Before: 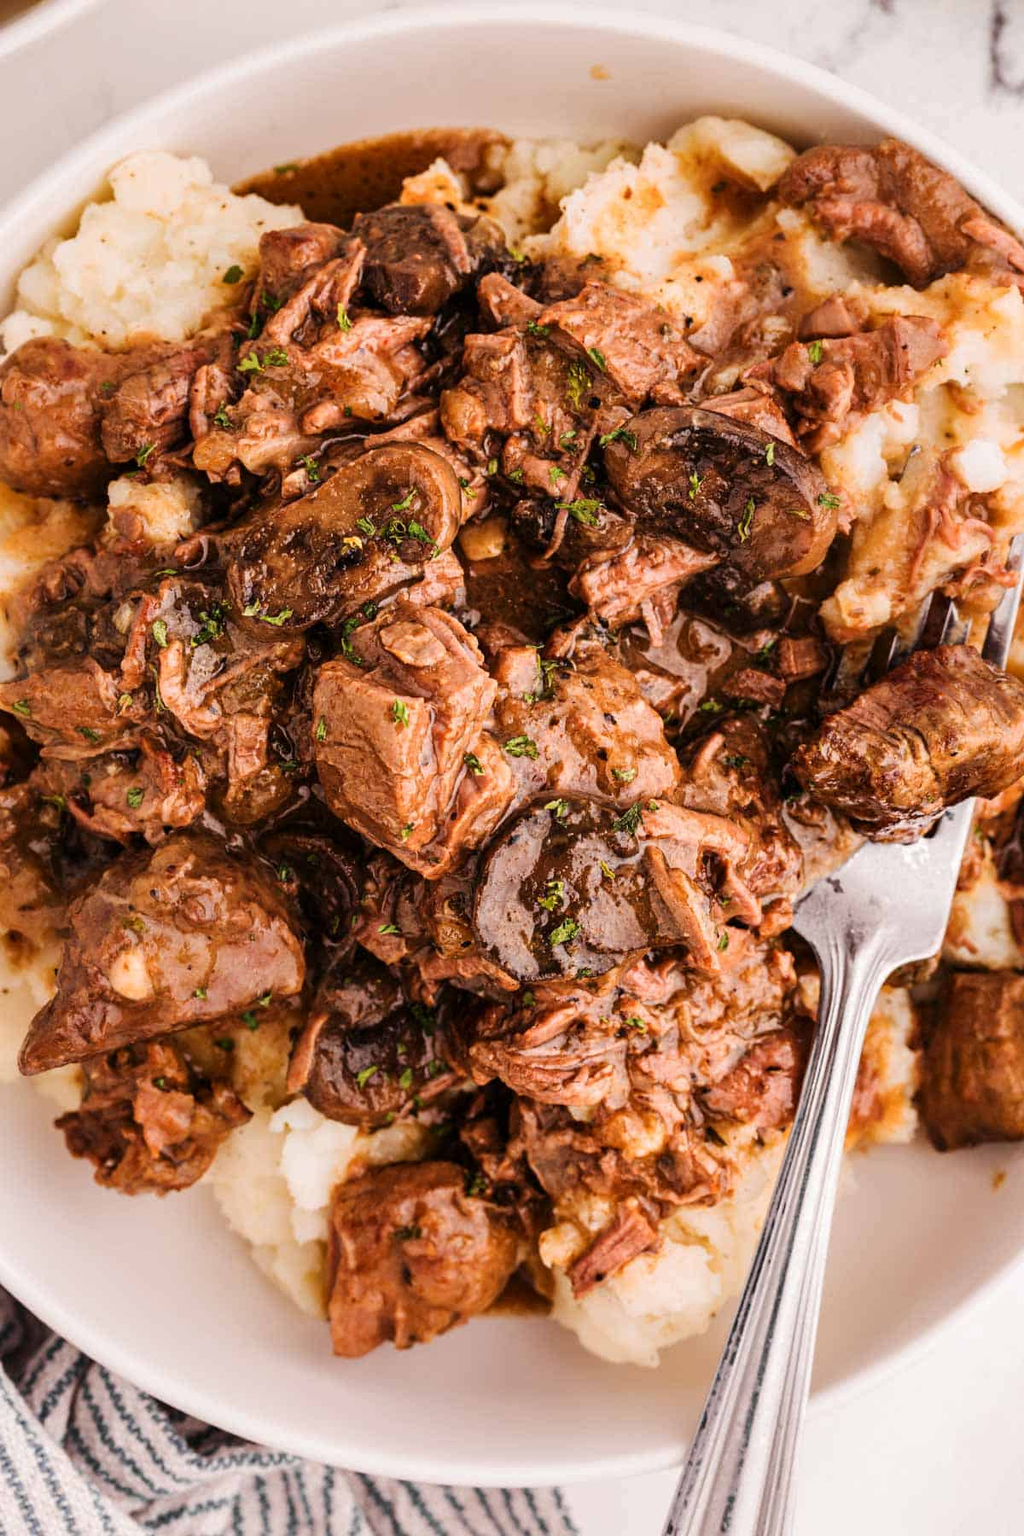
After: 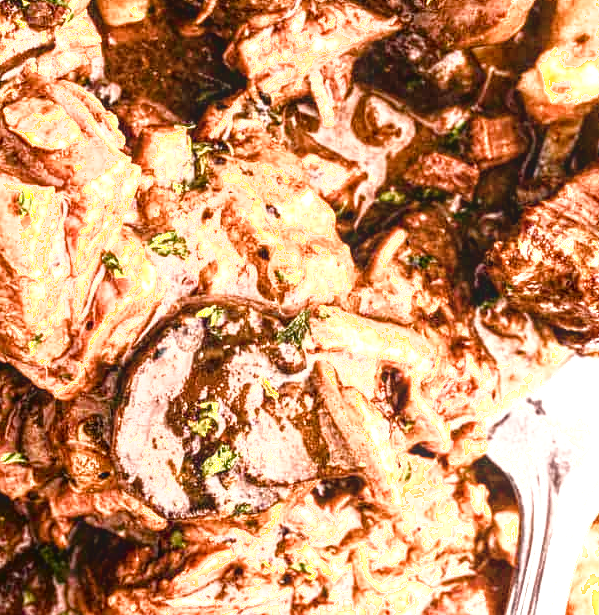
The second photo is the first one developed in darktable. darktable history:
crop: left 36.853%, top 35.101%, right 13.218%, bottom 30.727%
color balance rgb: highlights gain › chroma 3.14%, highlights gain › hue 57.23°, perceptual saturation grading › global saturation 20%, perceptual saturation grading › highlights -49.124%, perceptual saturation grading › shadows 25.847%, perceptual brilliance grading › global brilliance 4.706%
shadows and highlights: shadows -61.71, white point adjustment -5.34, highlights 62.2
exposure: black level correction 0, exposure 1 EV, compensate exposure bias true, compensate highlight preservation false
local contrast: highlights 74%, shadows 55%, detail 176%, midtone range 0.208
